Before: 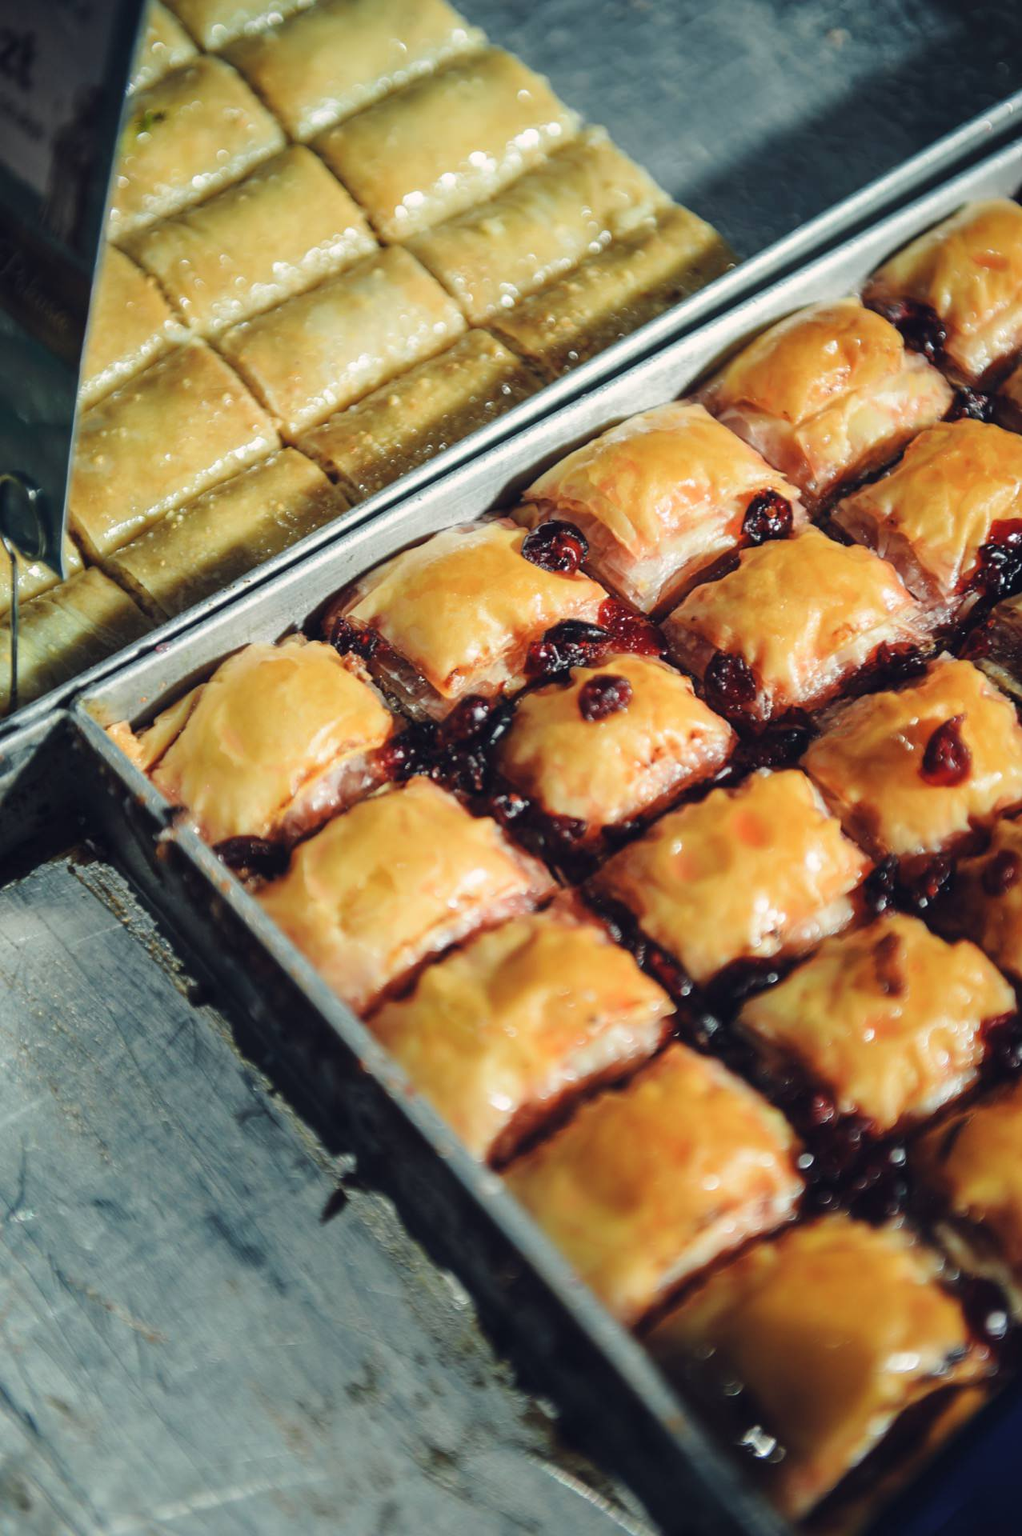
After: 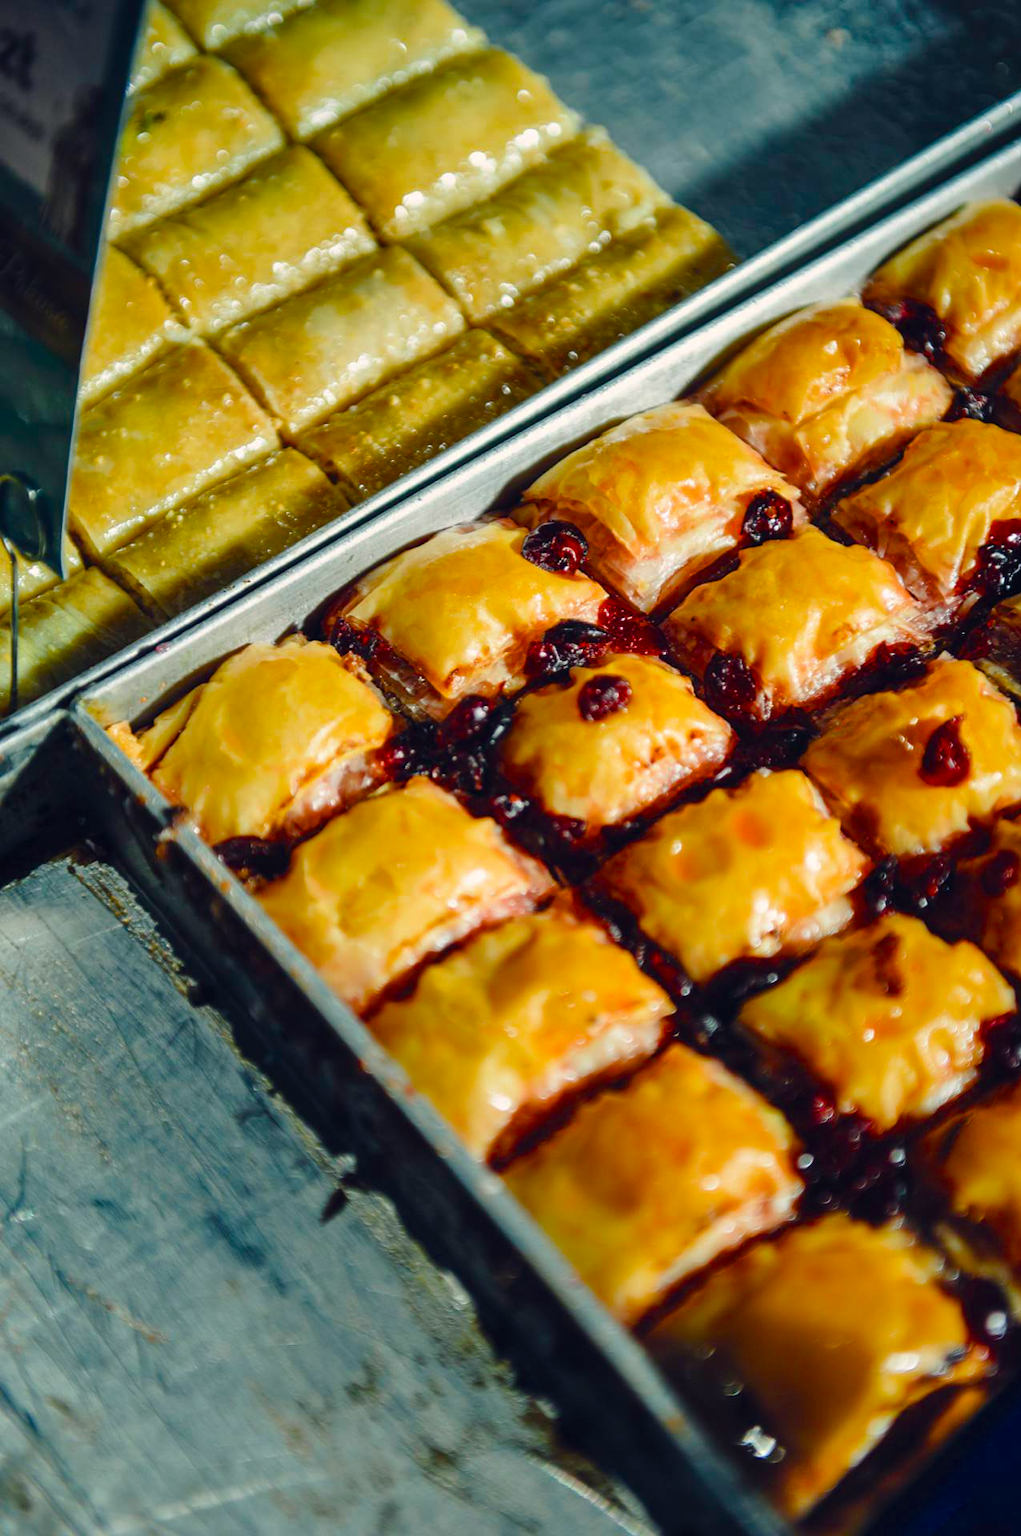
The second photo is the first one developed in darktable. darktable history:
color zones: curves: ch1 [(0, 0.469) (0.01, 0.469) (0.12, 0.446) (0.248, 0.469) (0.5, 0.5) (0.748, 0.5) (0.99, 0.469) (1, 0.469)], mix -133.45%
color balance rgb: shadows lift › chroma 0.662%, shadows lift › hue 114.68°, power › luminance -8.798%, linear chroma grading › global chroma 0.869%, perceptual saturation grading › global saturation 45.829%, perceptual saturation grading › highlights -25.749%, perceptual saturation grading › shadows 49.413%, global vibrance 20%
shadows and highlights: radius 108.69, shadows 41.25, highlights -72.67, low approximation 0.01, soften with gaussian
